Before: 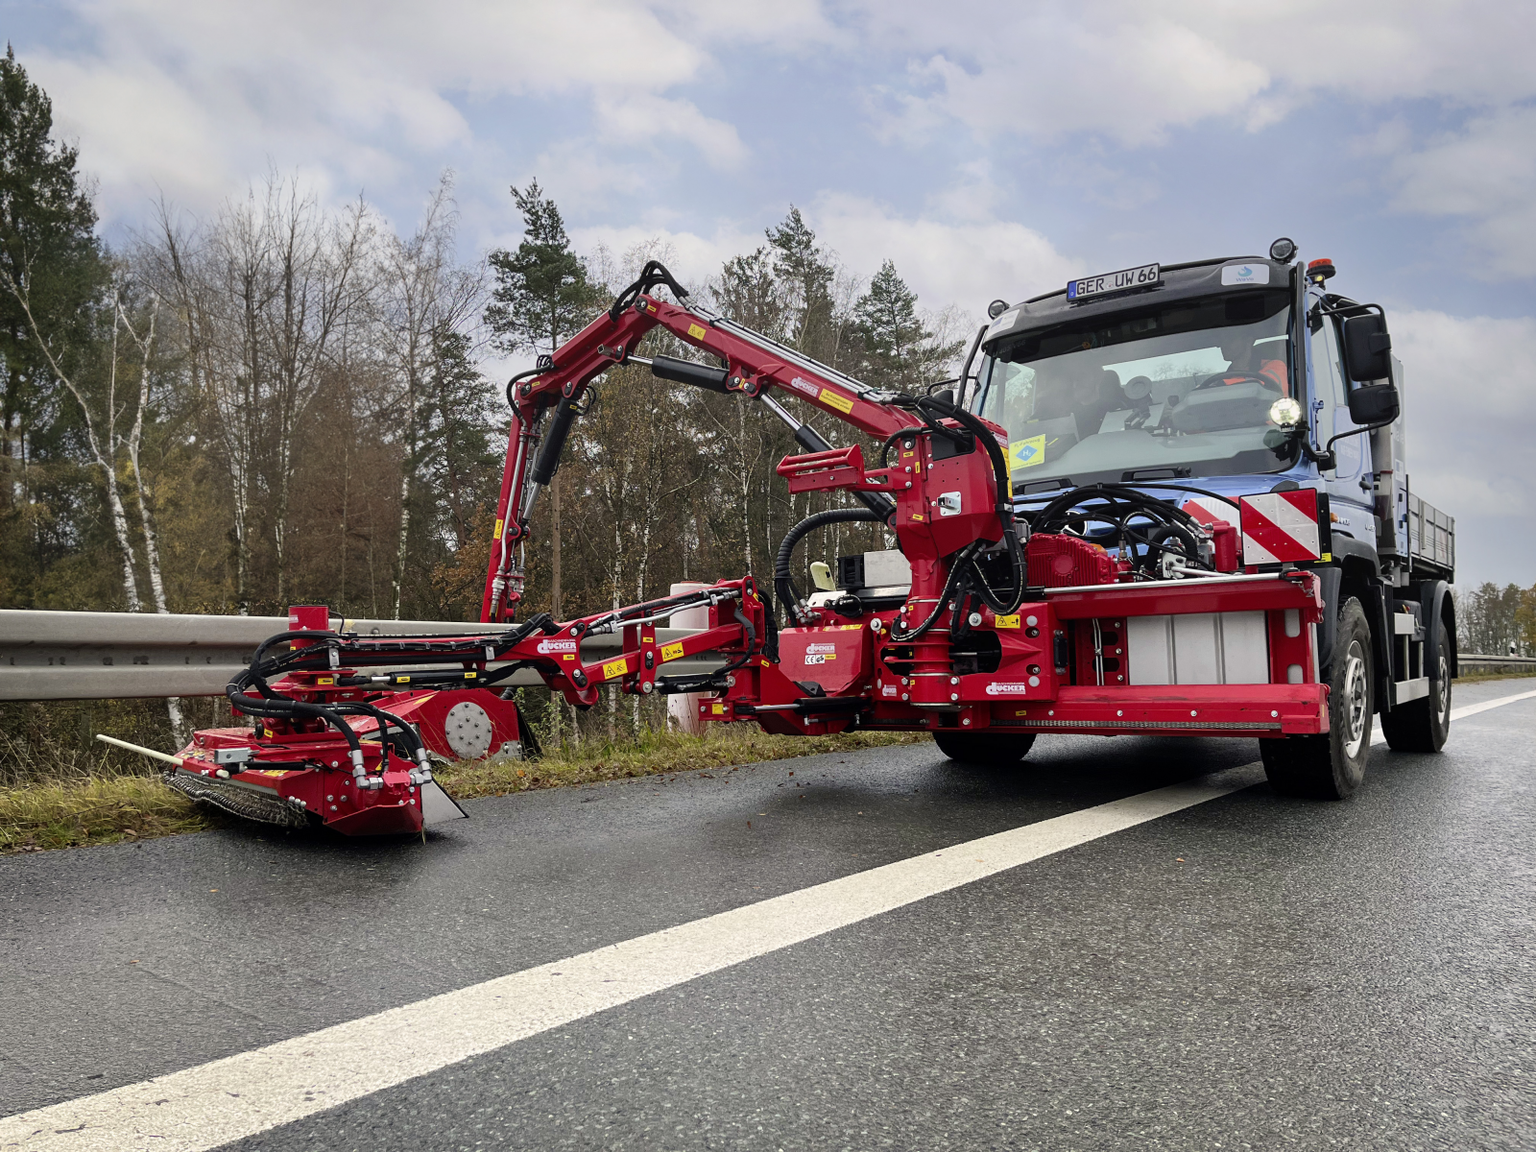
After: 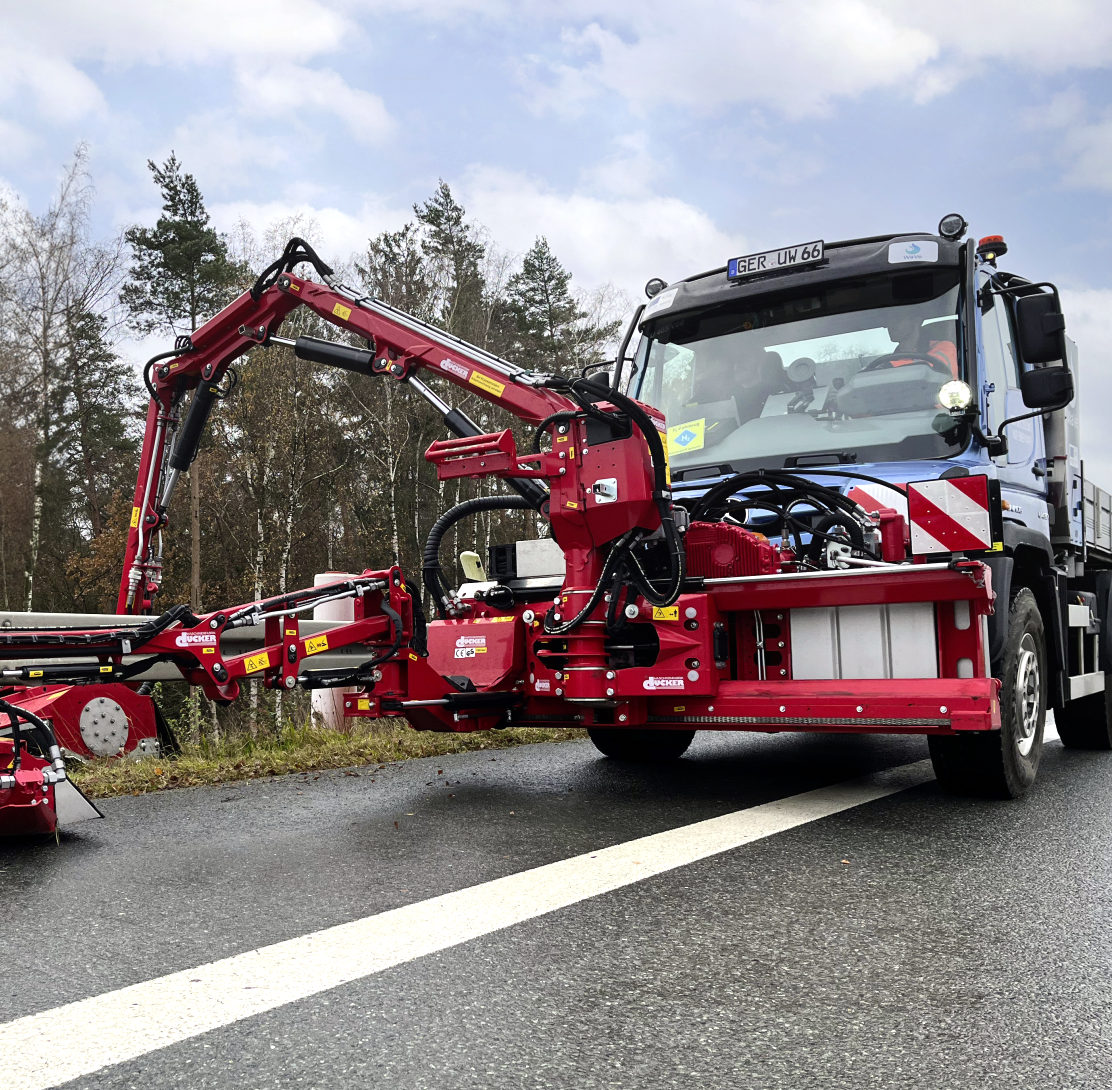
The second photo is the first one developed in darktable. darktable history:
white balance: red 0.986, blue 1.01
tone equalizer: -8 EV -0.417 EV, -7 EV -0.389 EV, -6 EV -0.333 EV, -5 EV -0.222 EV, -3 EV 0.222 EV, -2 EV 0.333 EV, -1 EV 0.389 EV, +0 EV 0.417 EV, edges refinement/feathering 500, mask exposure compensation -1.57 EV, preserve details no
crop and rotate: left 24.034%, top 2.838%, right 6.406%, bottom 6.299%
levels: levels [0, 0.492, 0.984]
